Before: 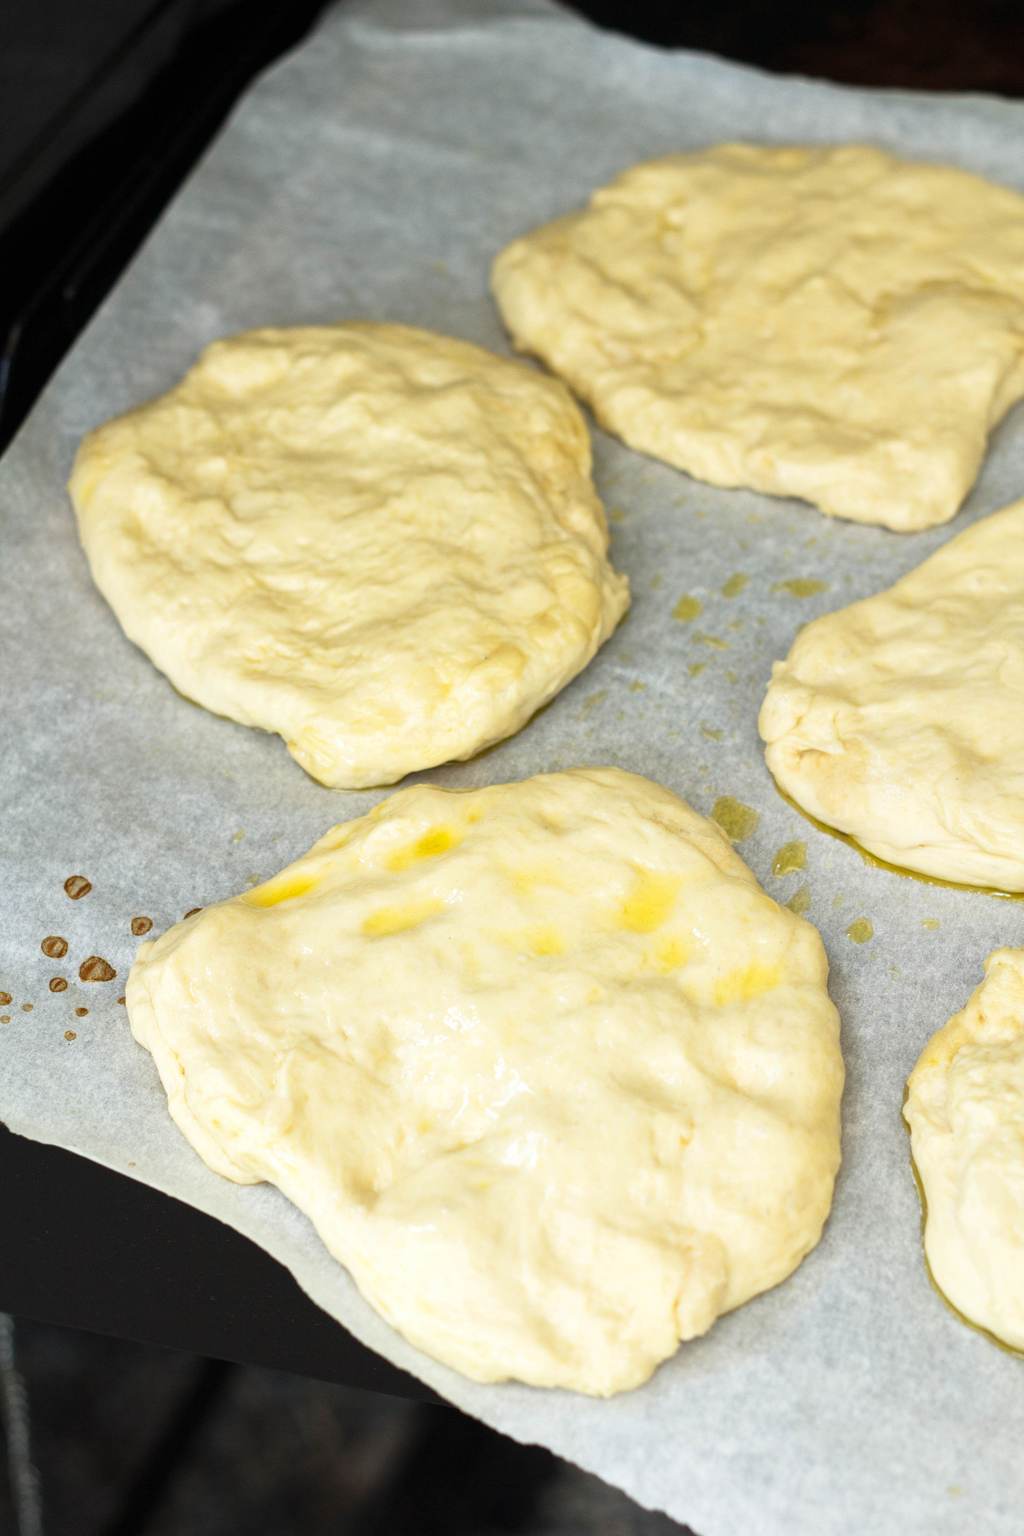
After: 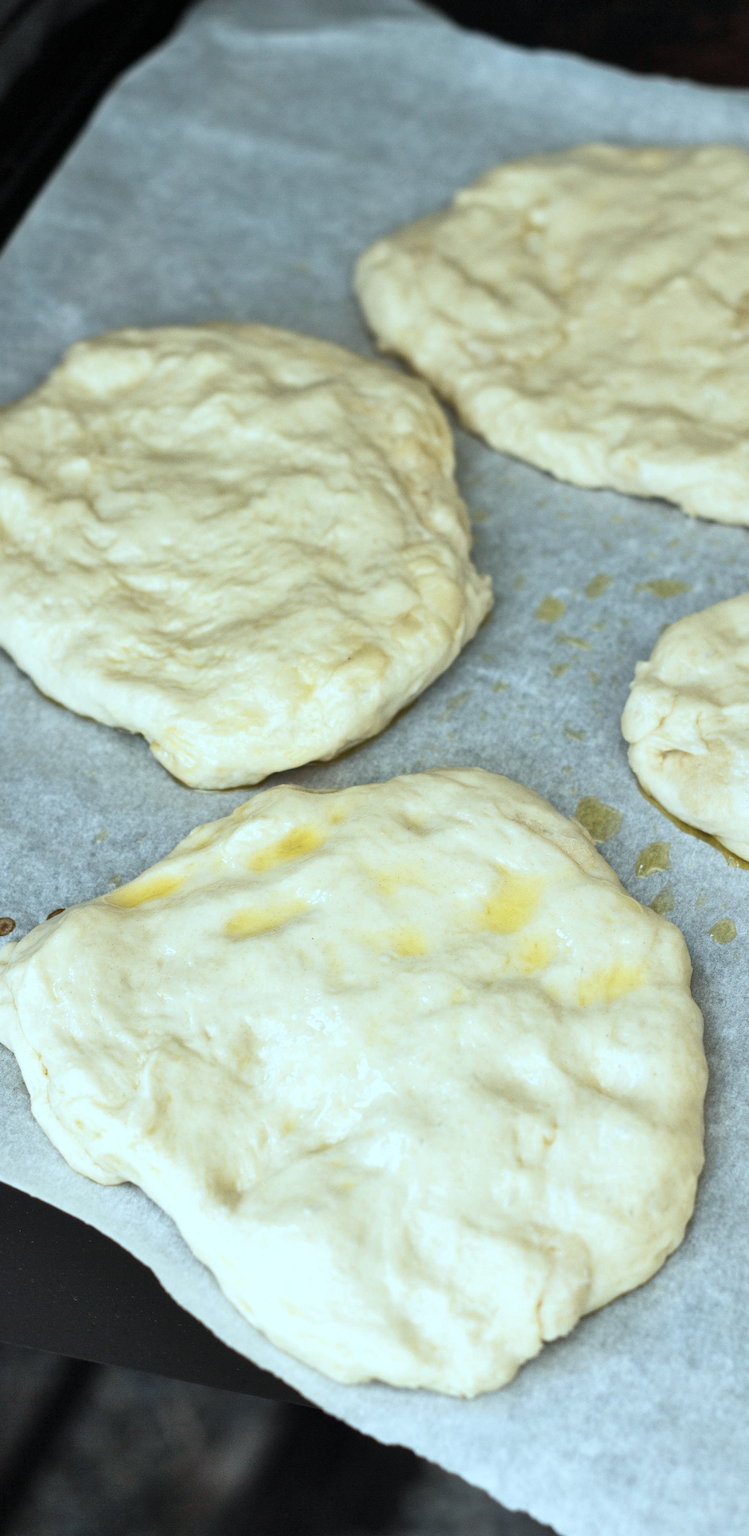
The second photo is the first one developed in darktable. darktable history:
color correction: highlights a* -12.64, highlights b* -18.1, saturation 0.7
crop: left 13.443%, right 13.31%
shadows and highlights: shadows 49, highlights -41, soften with gaussian
